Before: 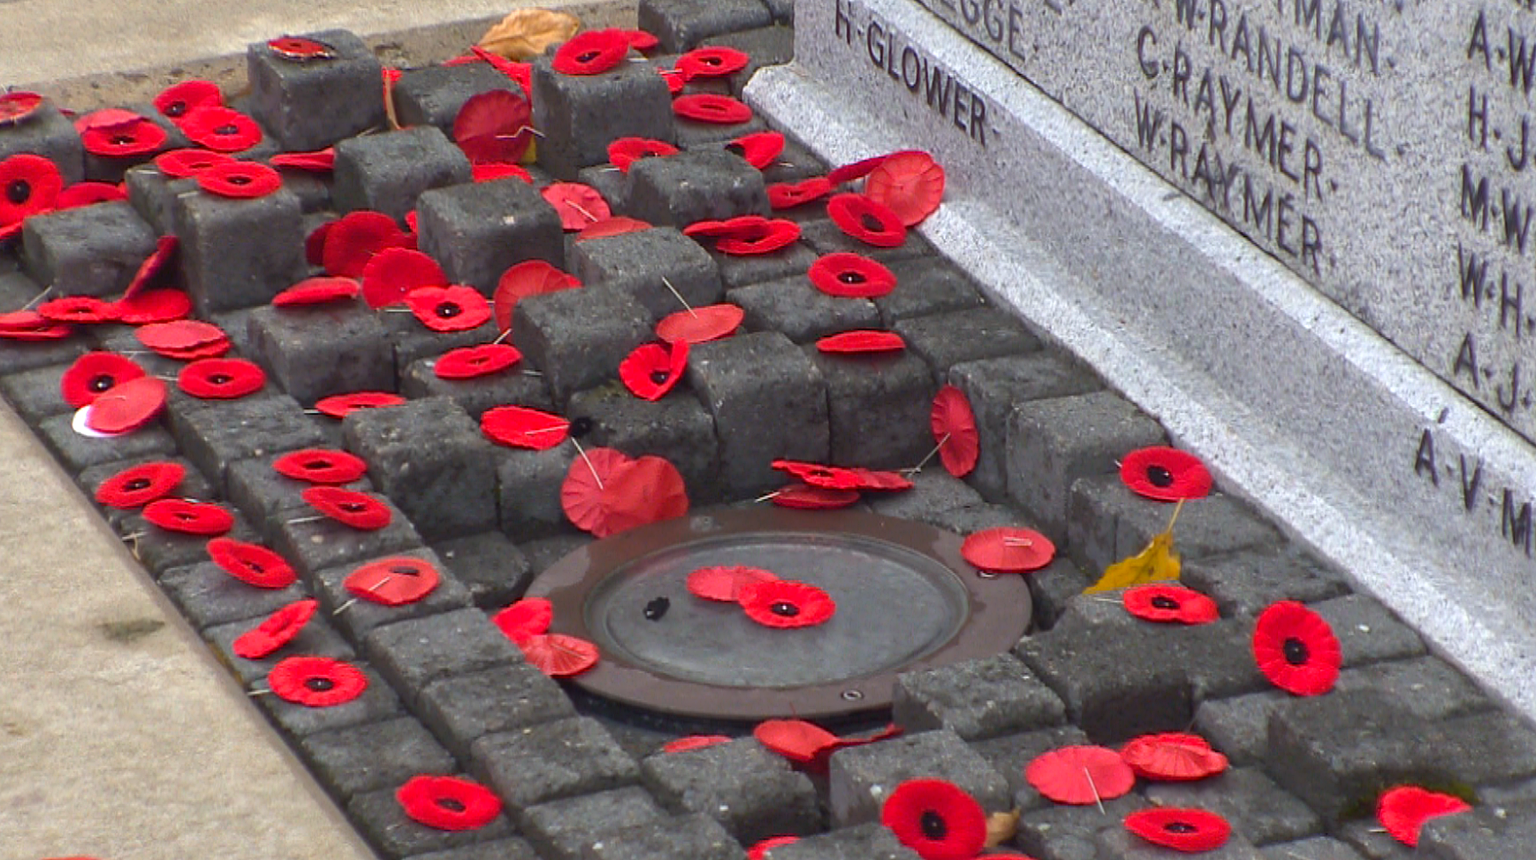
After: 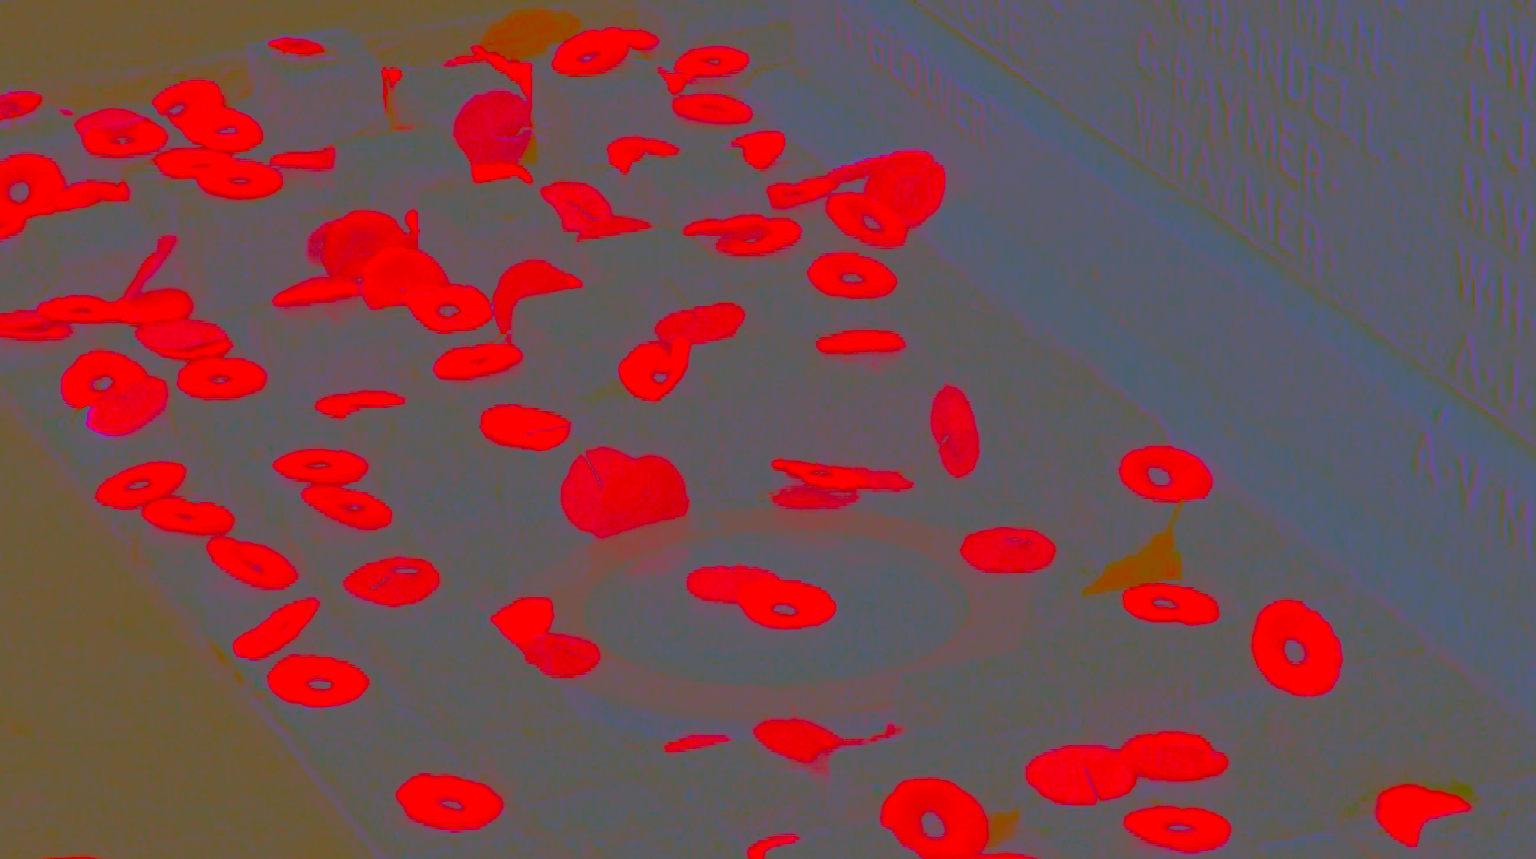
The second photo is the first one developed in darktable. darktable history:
contrast brightness saturation: contrast -0.989, brightness -0.18, saturation 0.76
